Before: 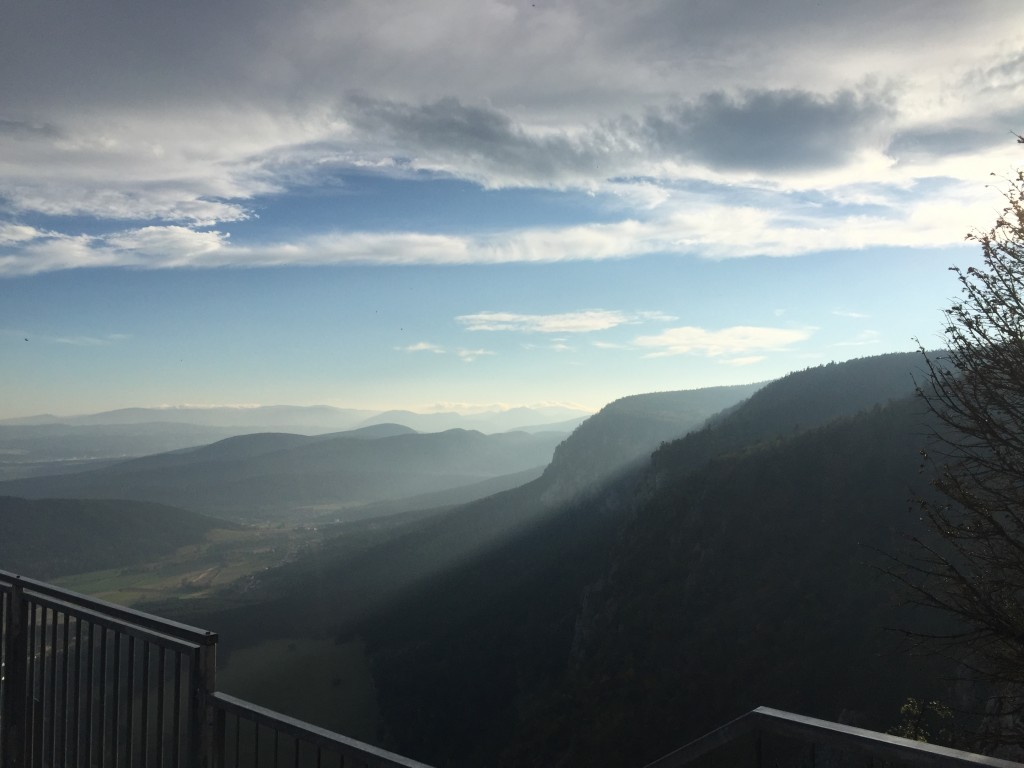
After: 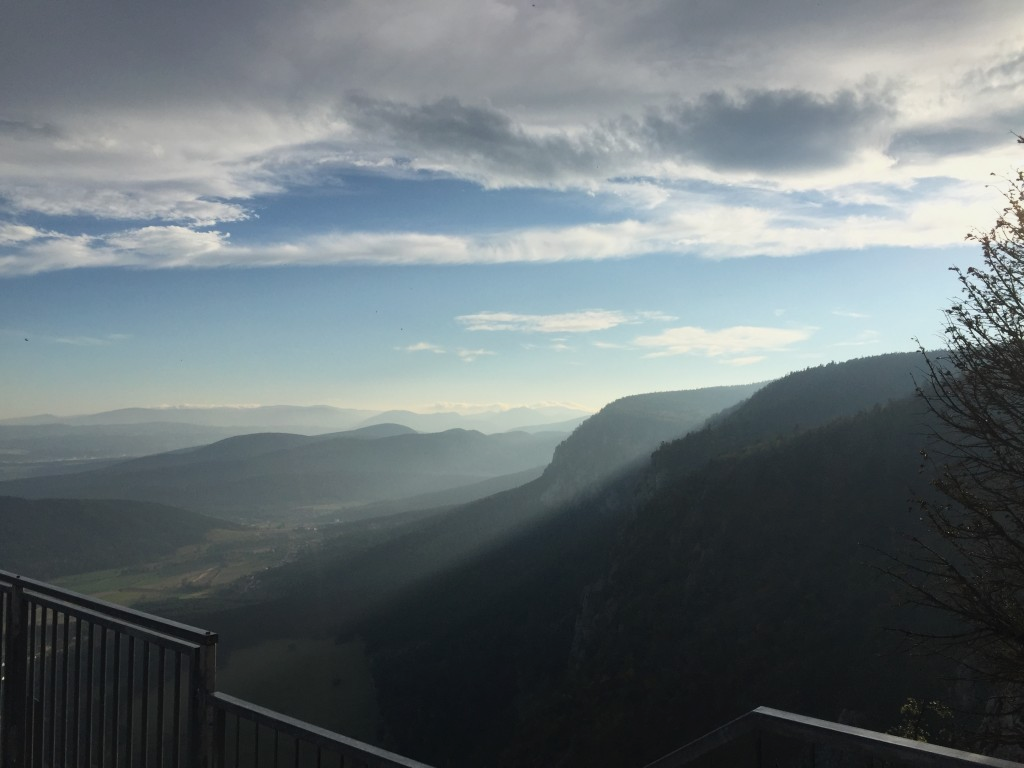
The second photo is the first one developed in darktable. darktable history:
exposure: exposure -0.157 EV, compensate exposure bias true, compensate highlight preservation false
